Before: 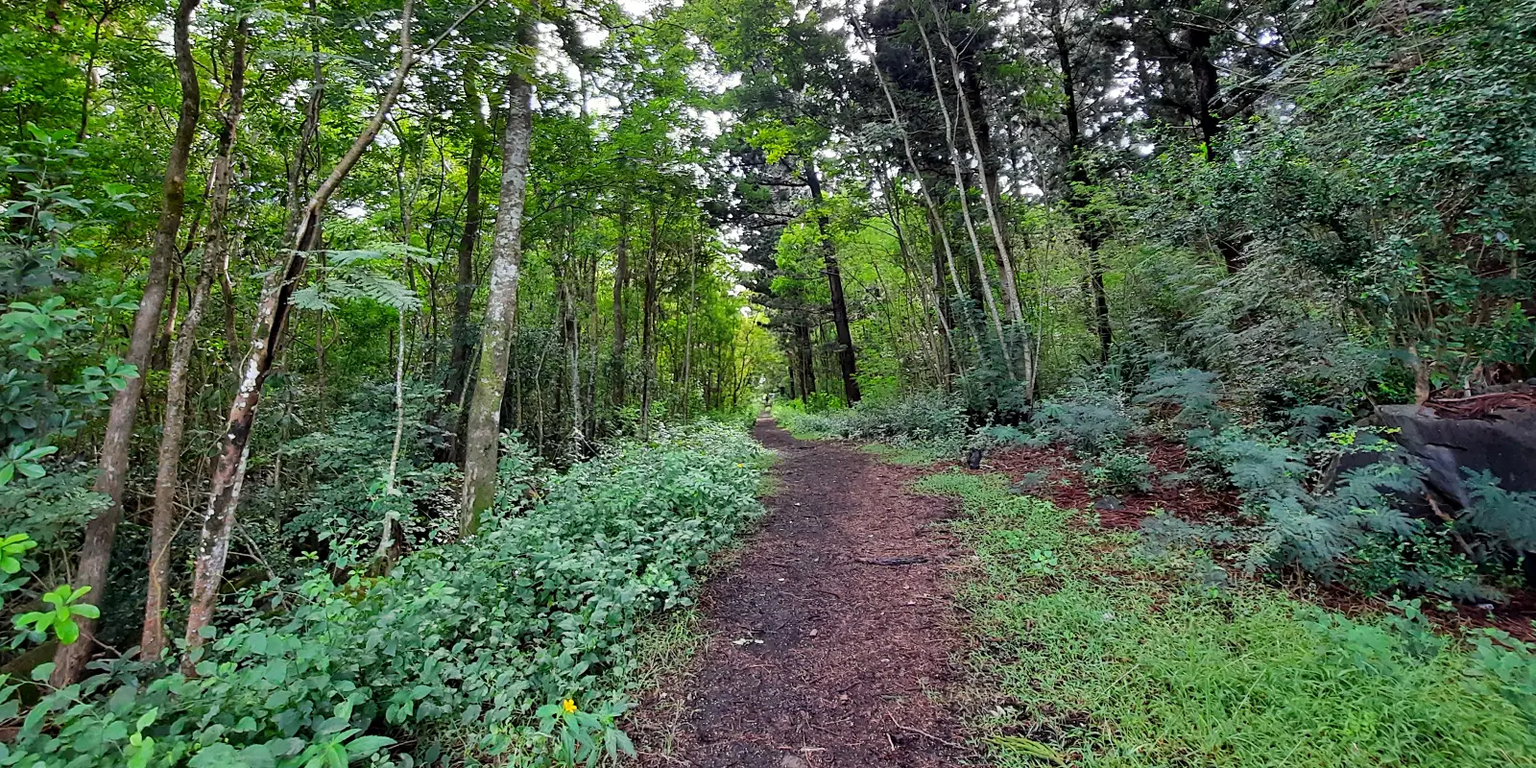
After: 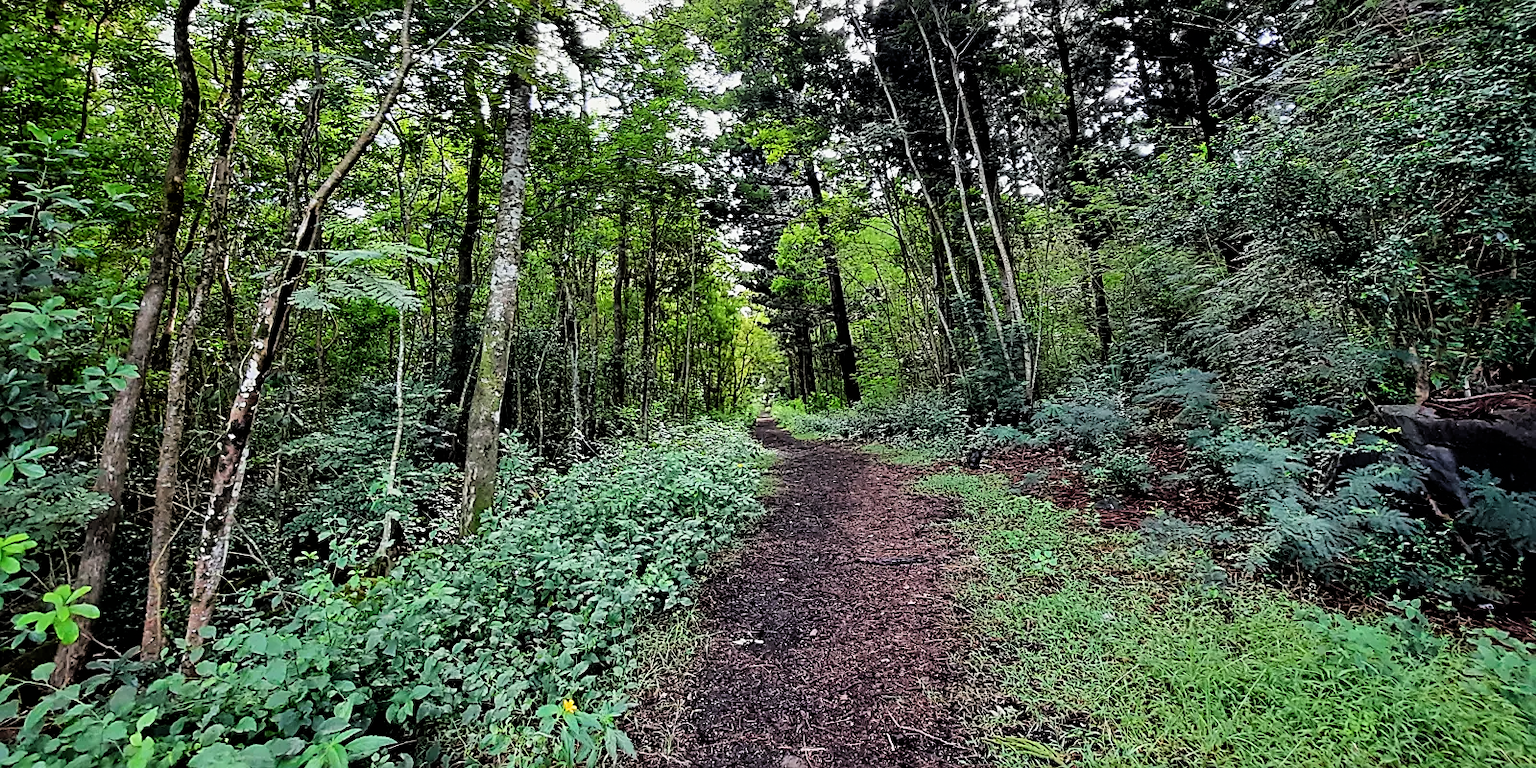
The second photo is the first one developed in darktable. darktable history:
sharpen: on, module defaults
filmic rgb: black relative exposure -4 EV, white relative exposure 3 EV, hardness 3.02, contrast 1.4
